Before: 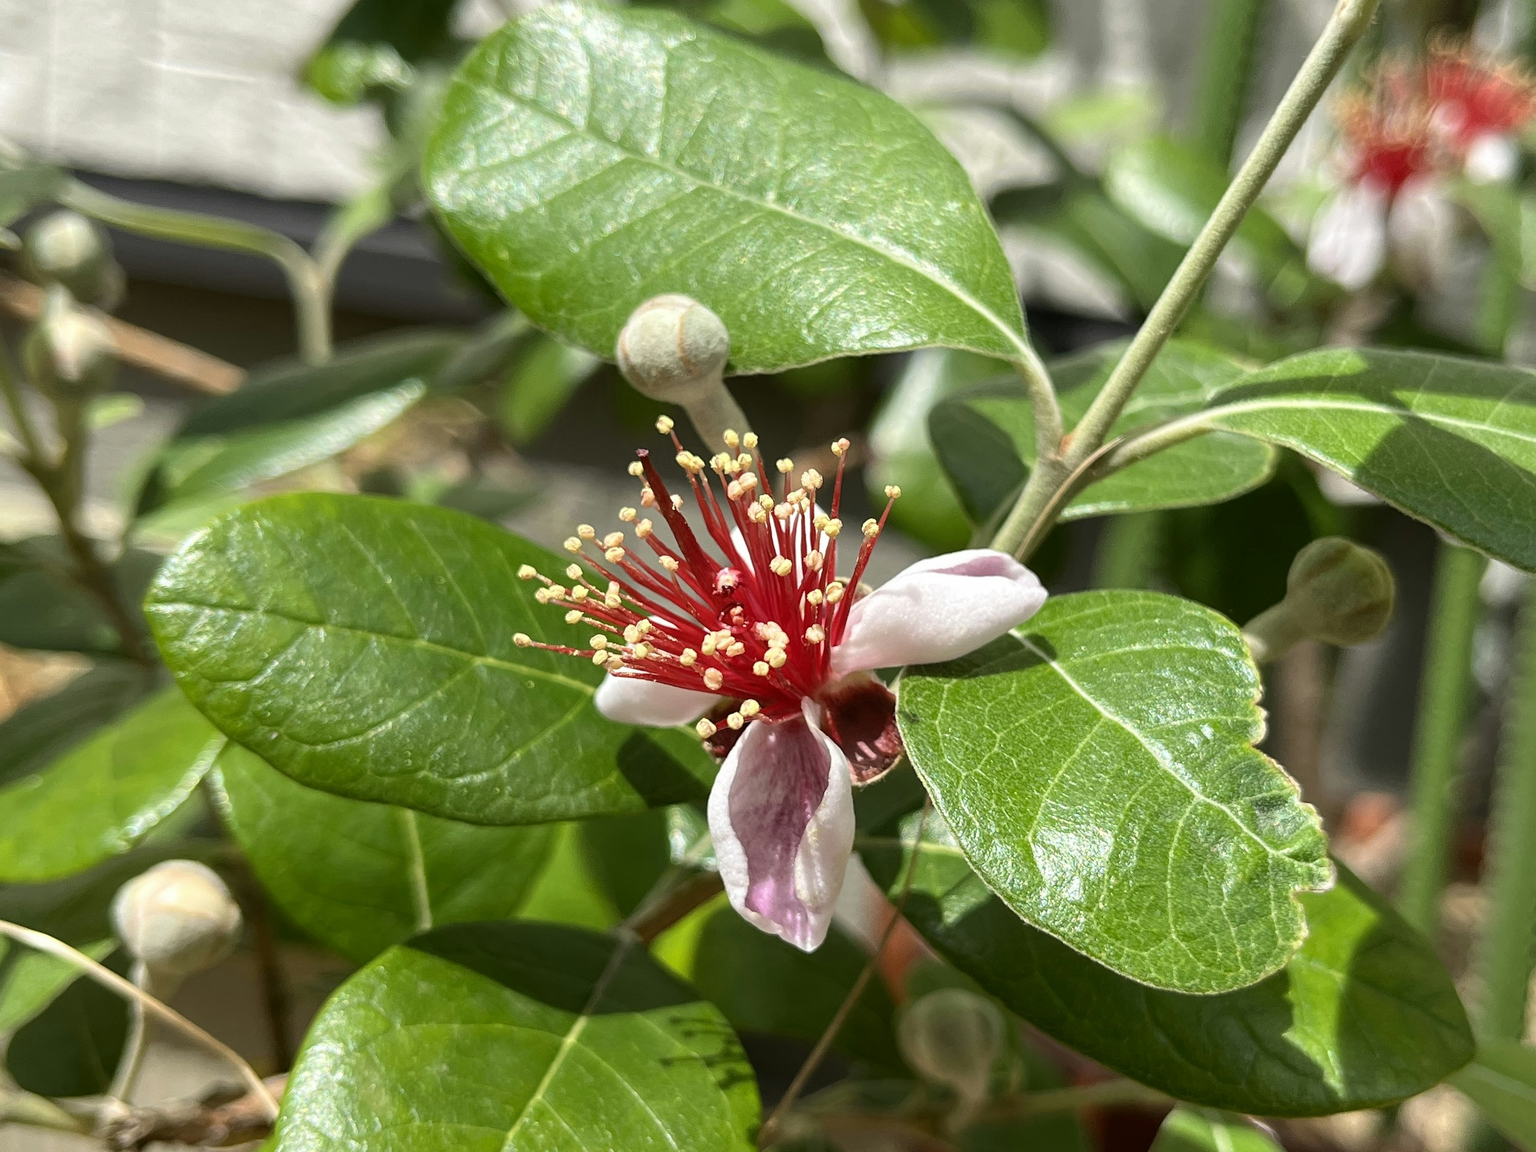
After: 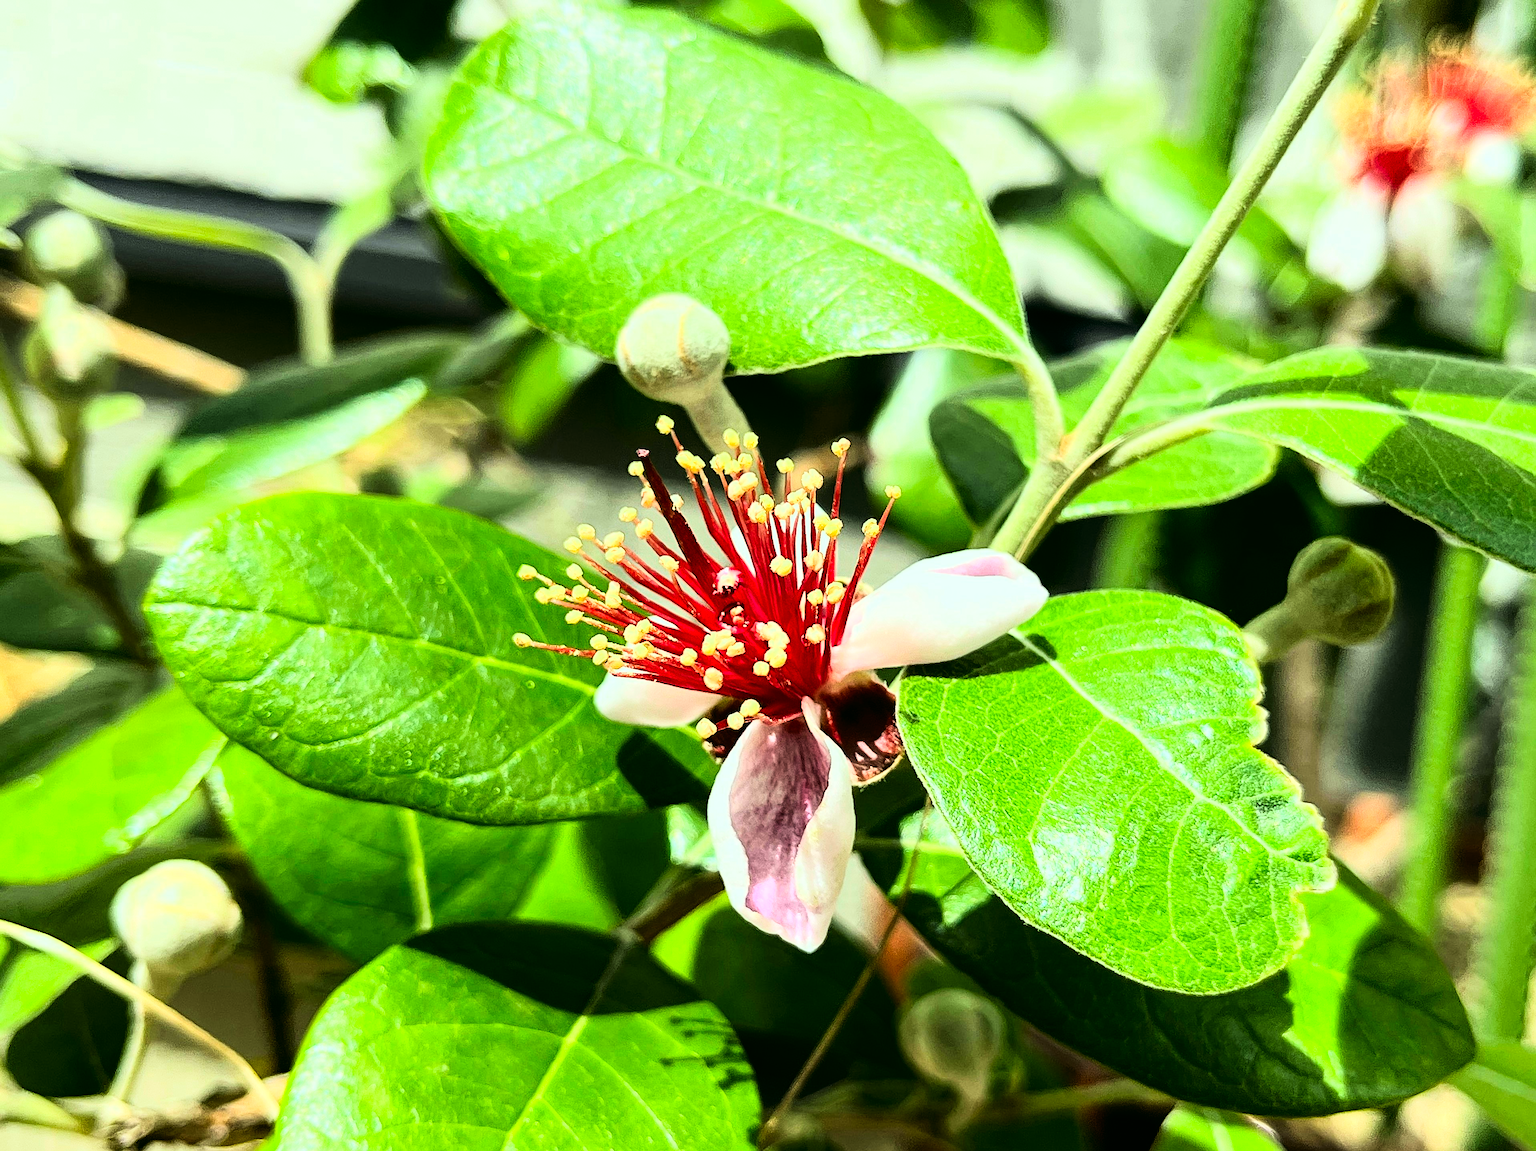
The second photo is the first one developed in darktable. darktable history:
sharpen: on, module defaults
color correction: highlights a* -7.33, highlights b* 1.26, shadows a* -3.55, saturation 1.4
rgb curve: curves: ch0 [(0, 0) (0.21, 0.15) (0.24, 0.21) (0.5, 0.75) (0.75, 0.96) (0.89, 0.99) (1, 1)]; ch1 [(0, 0.02) (0.21, 0.13) (0.25, 0.2) (0.5, 0.67) (0.75, 0.9) (0.89, 0.97) (1, 1)]; ch2 [(0, 0.02) (0.21, 0.13) (0.25, 0.2) (0.5, 0.67) (0.75, 0.9) (0.89, 0.97) (1, 1)], compensate middle gray true
color balance: mode lift, gamma, gain (sRGB), lift [0.97, 1, 1, 1], gamma [1.03, 1, 1, 1]
